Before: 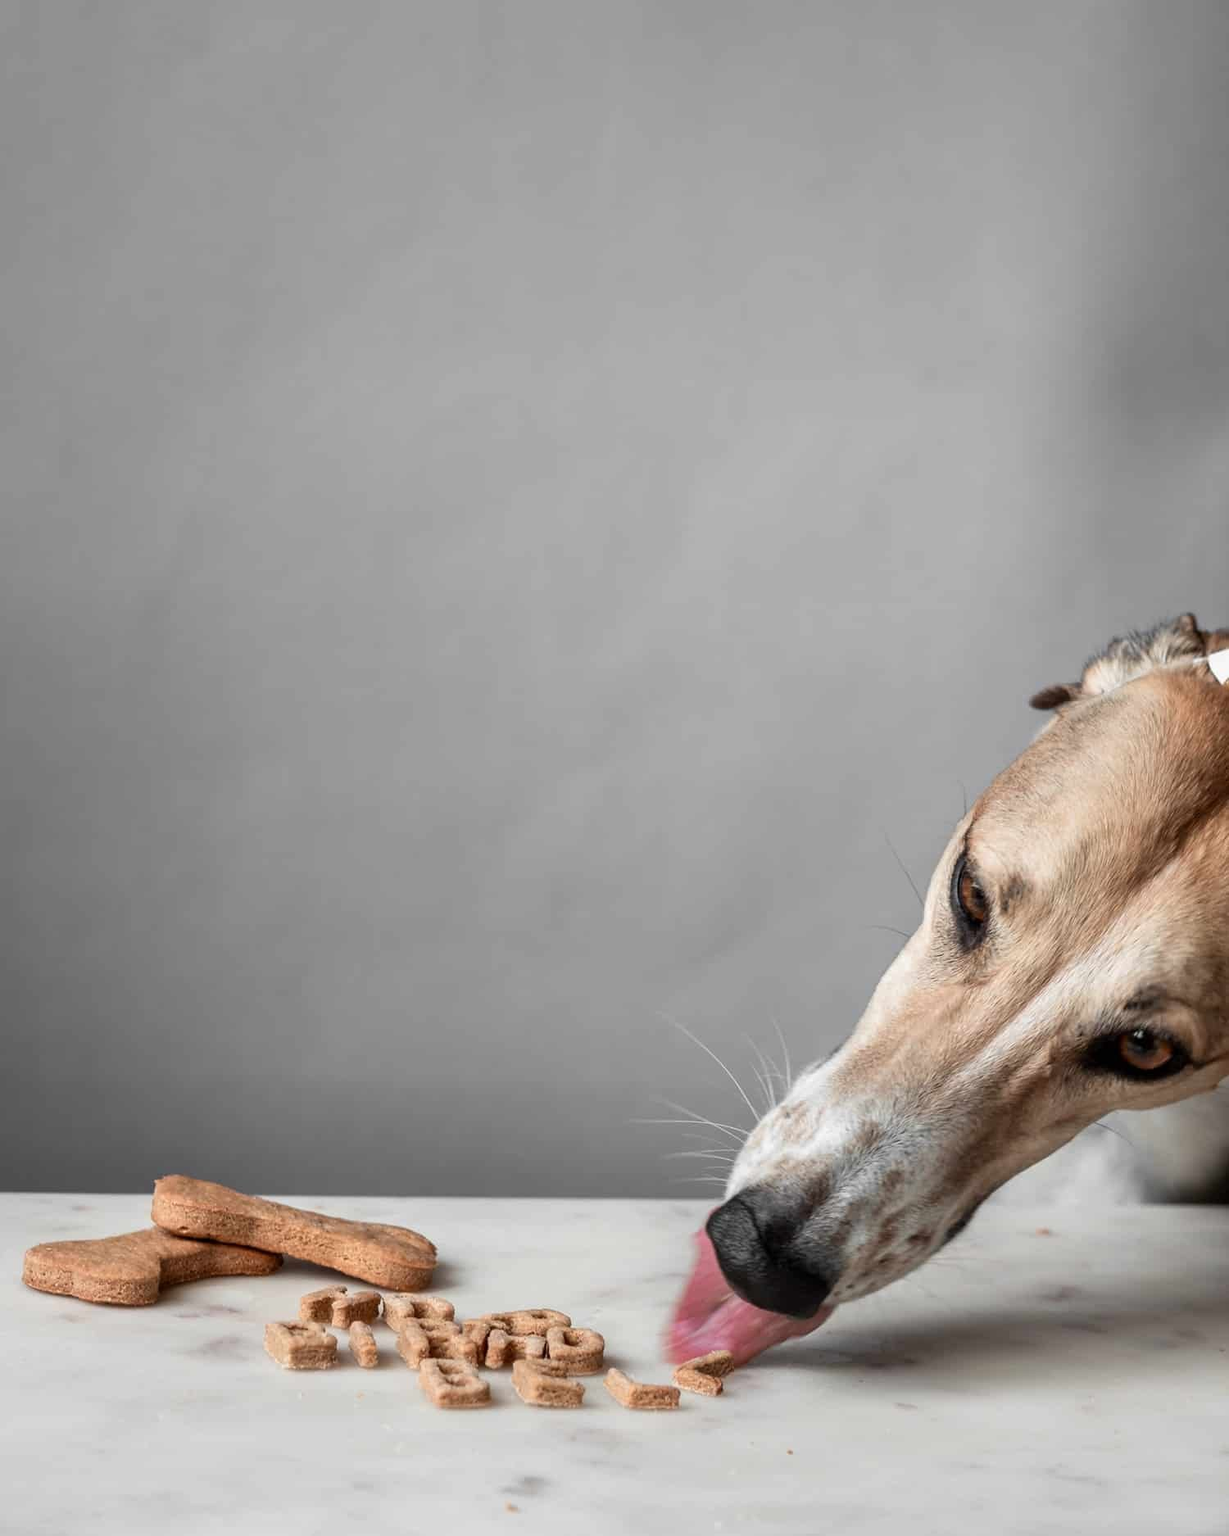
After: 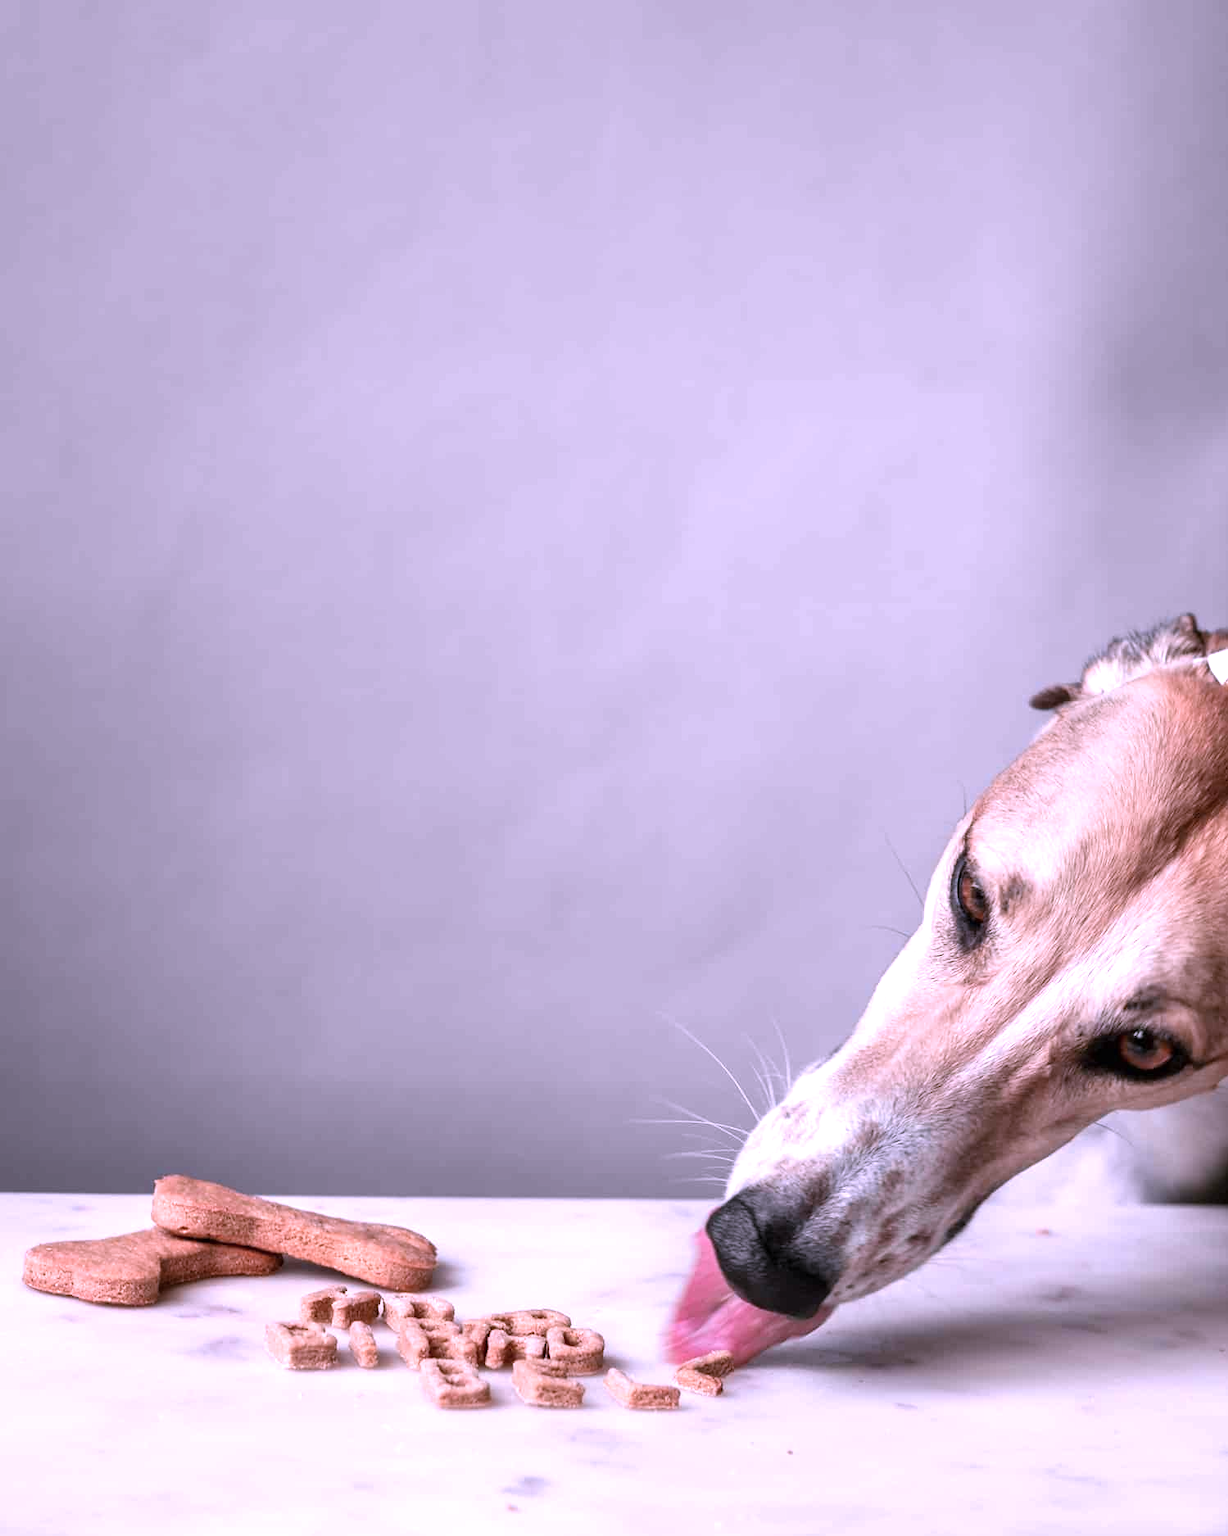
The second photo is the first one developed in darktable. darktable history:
color correction: highlights a* 15.03, highlights b* -25.07
exposure: exposure 0.6 EV, compensate highlight preservation false
